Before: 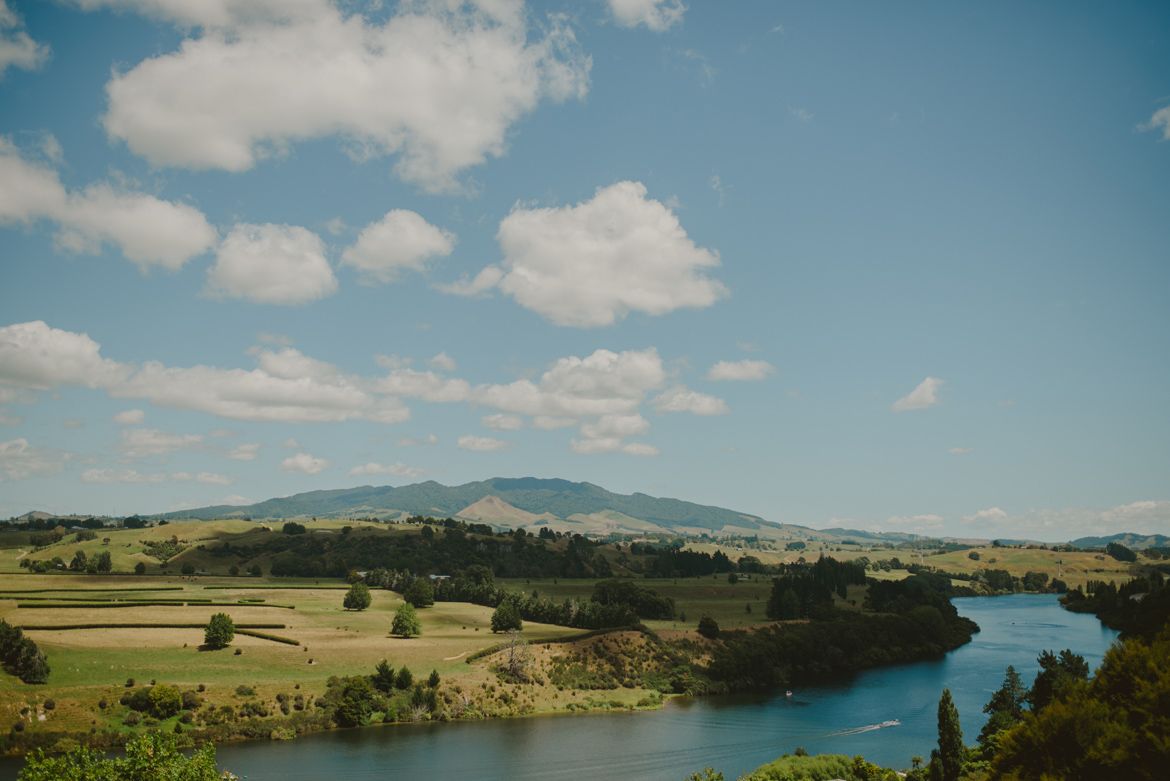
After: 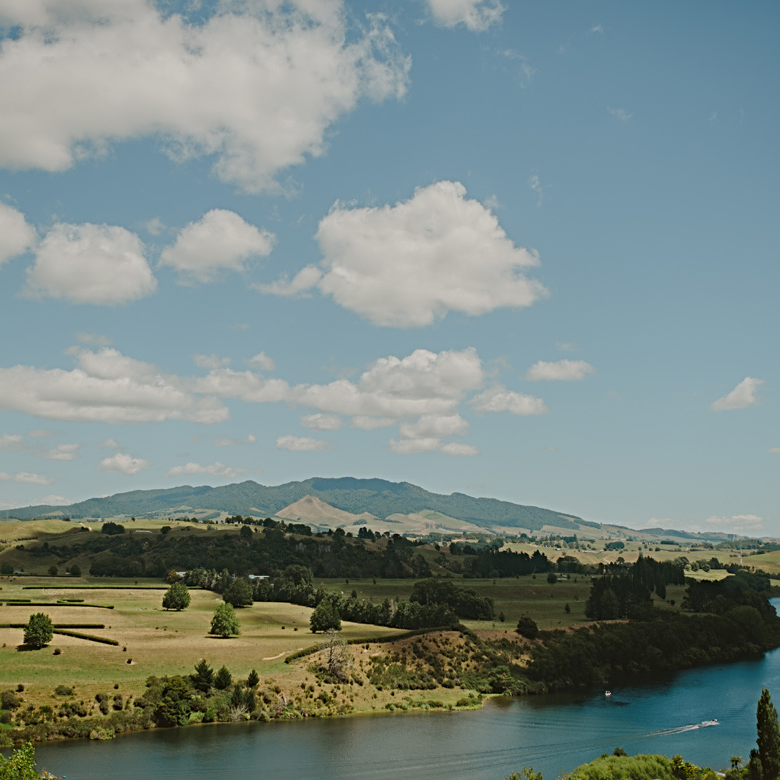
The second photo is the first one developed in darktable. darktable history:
sharpen: radius 4
crop and rotate: left 15.546%, right 17.787%
